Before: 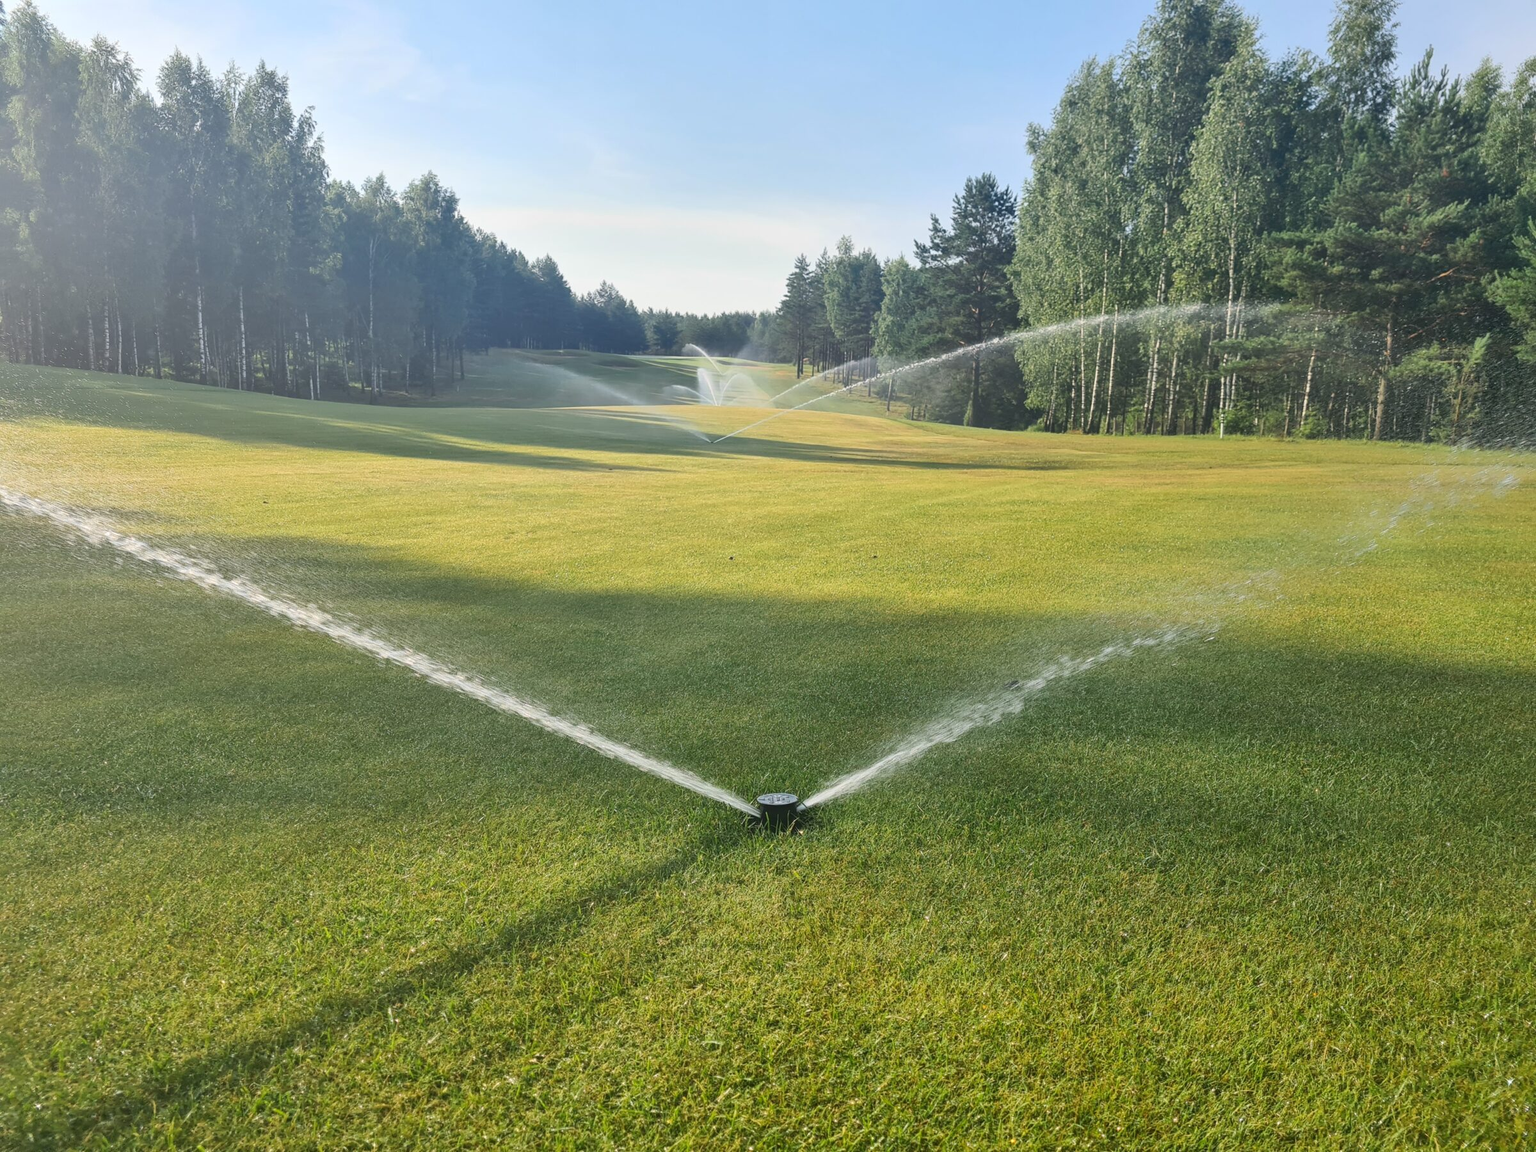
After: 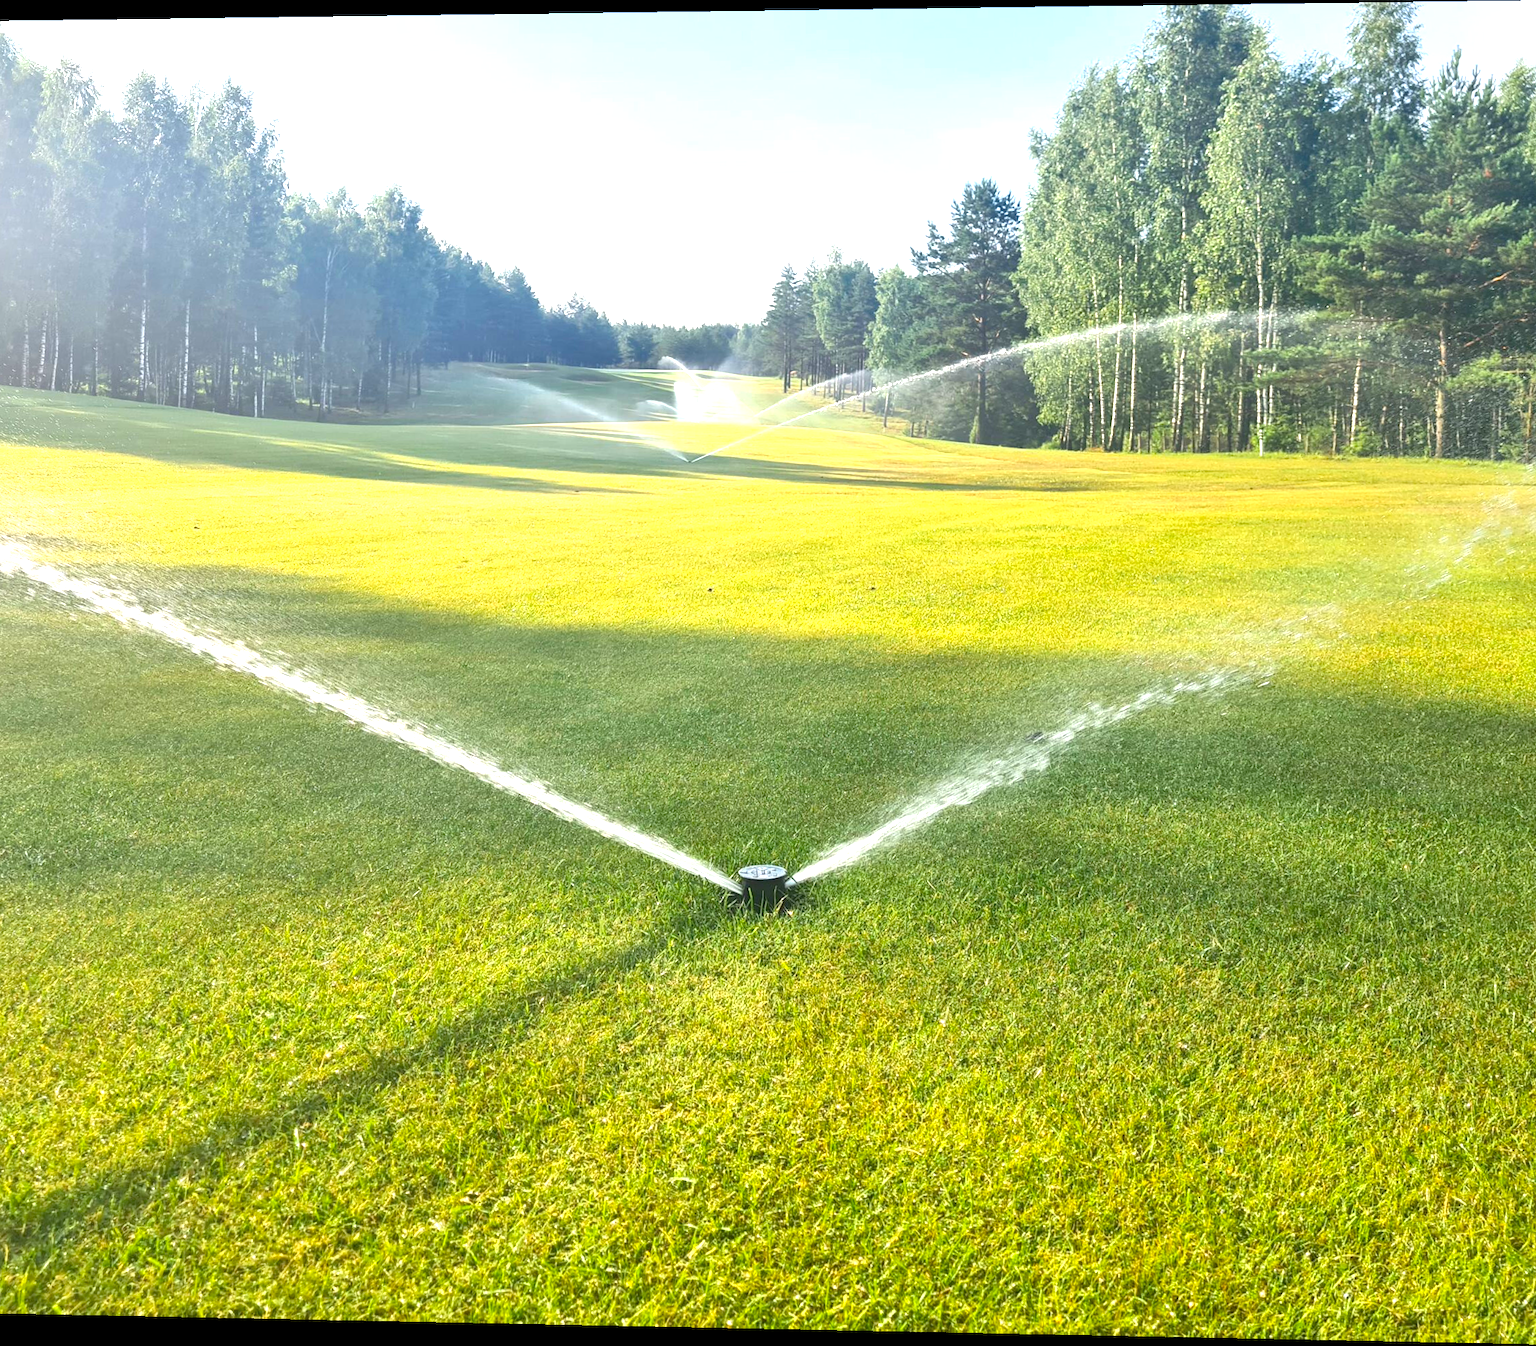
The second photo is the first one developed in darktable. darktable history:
rotate and perspective: rotation 0.128°, lens shift (vertical) -0.181, lens shift (horizontal) -0.044, shear 0.001, automatic cropping off
color balance rgb: linear chroma grading › global chroma 10%, perceptual saturation grading › global saturation 5%, perceptual brilliance grading › global brilliance 4%, global vibrance 7%, saturation formula JzAzBz (2021)
exposure: exposure 1.089 EV, compensate highlight preservation false
crop and rotate: left 9.597%, right 10.195%
